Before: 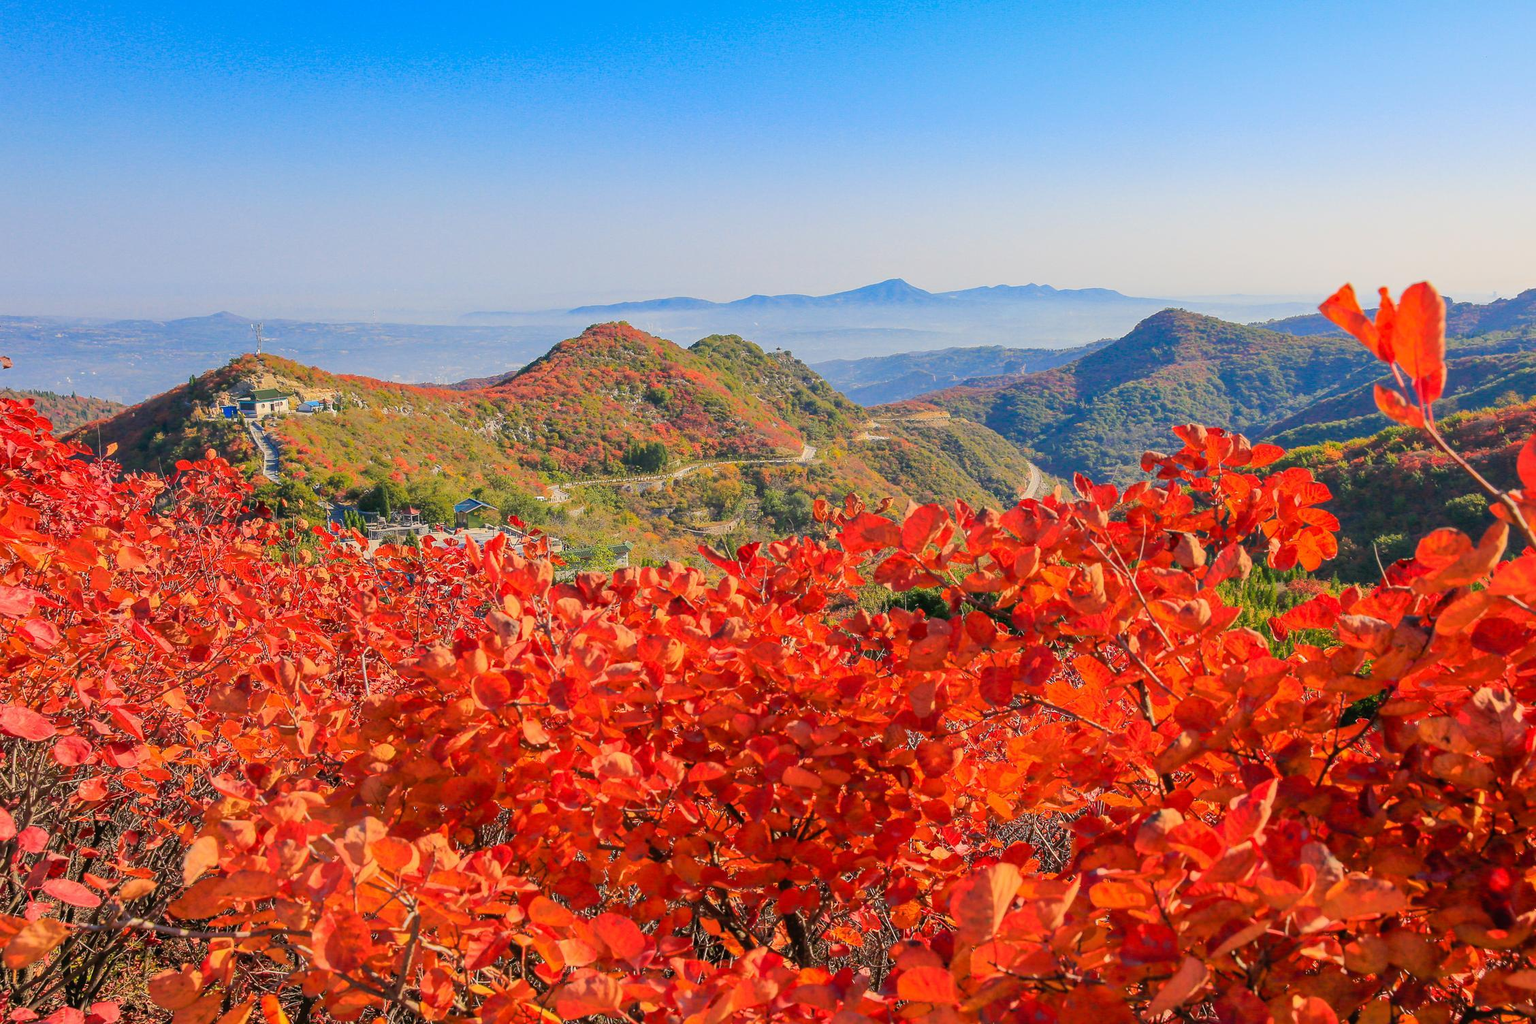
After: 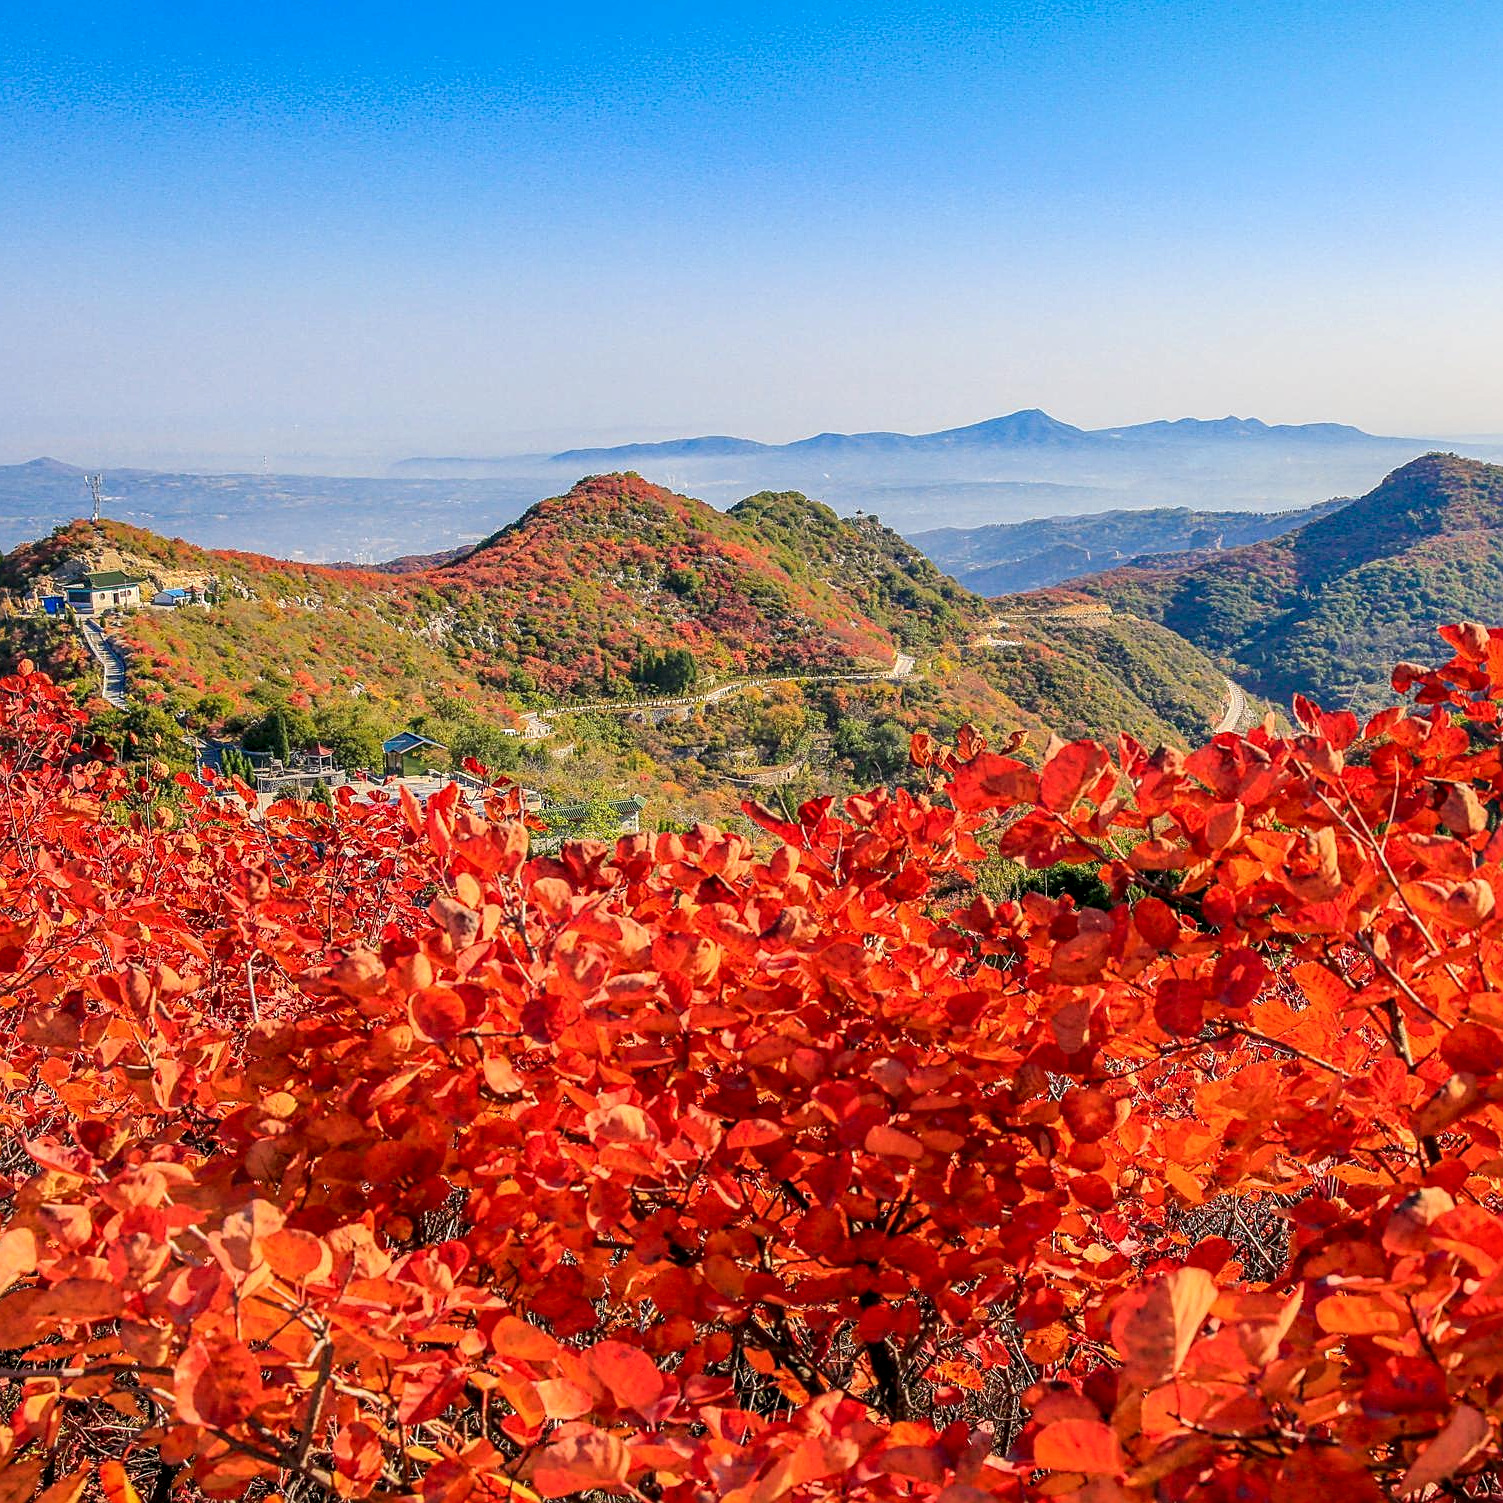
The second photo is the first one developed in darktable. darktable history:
local contrast: highlights 25%, detail 150%
sharpen: on, module defaults
crop and rotate: left 12.673%, right 20.66%
